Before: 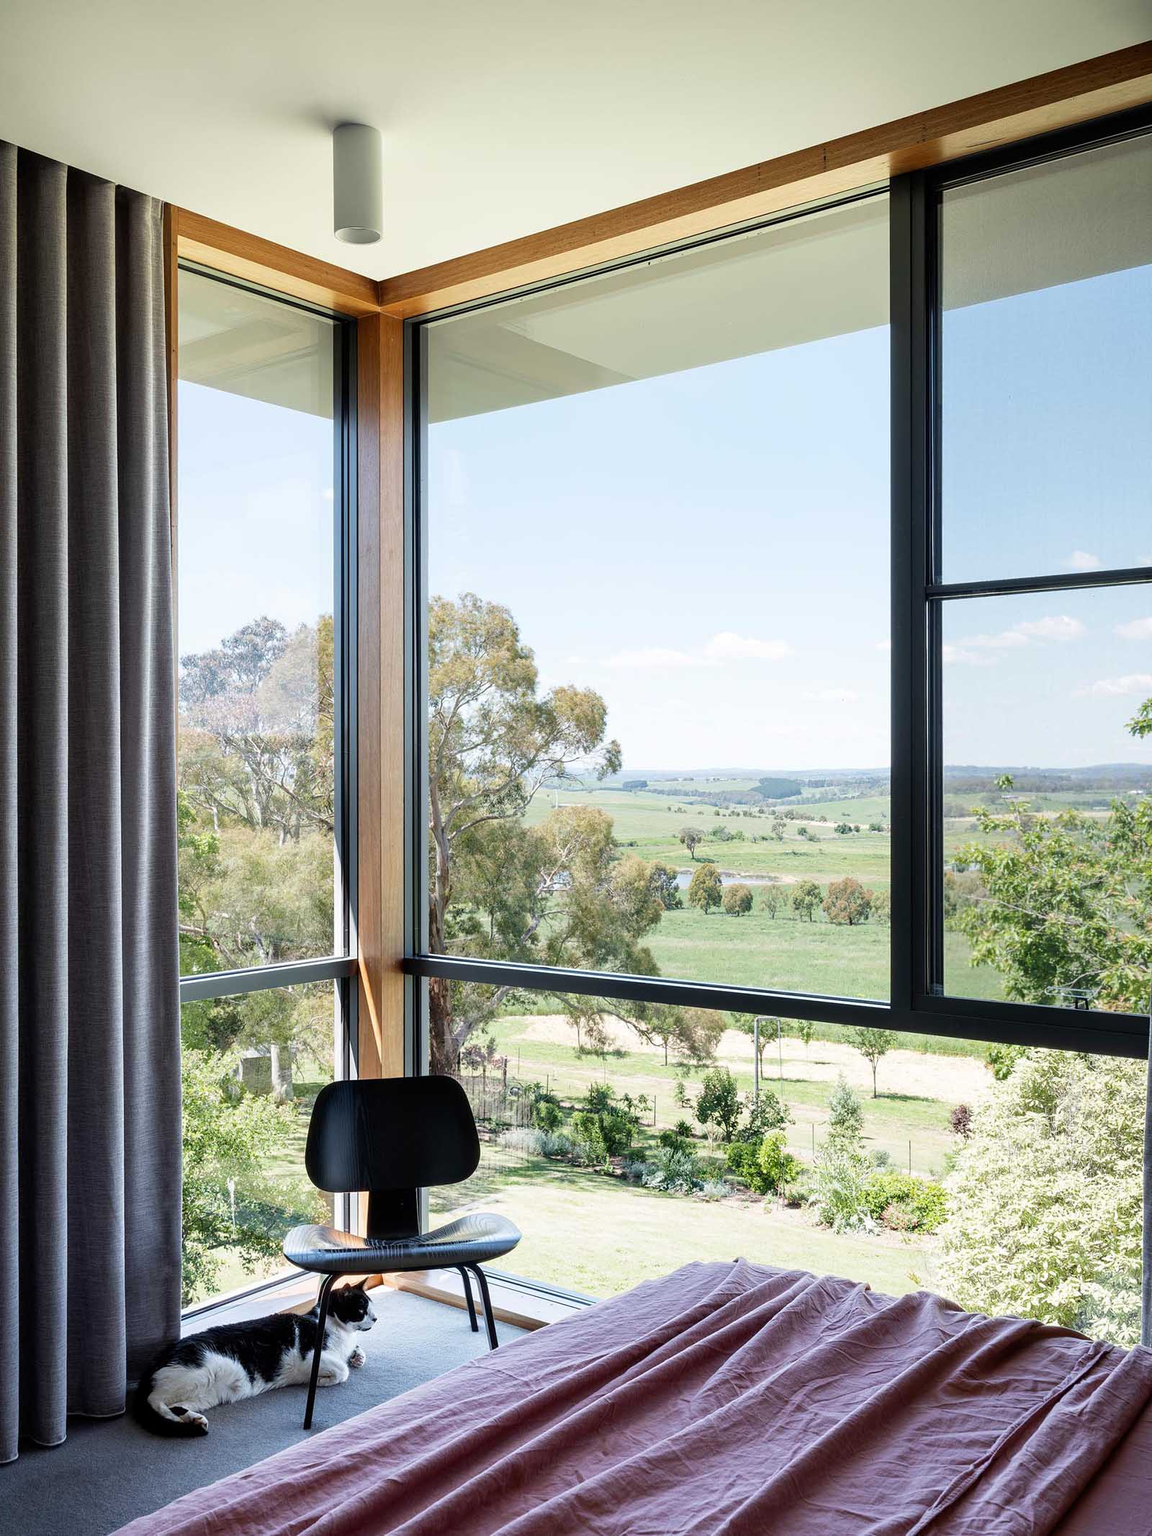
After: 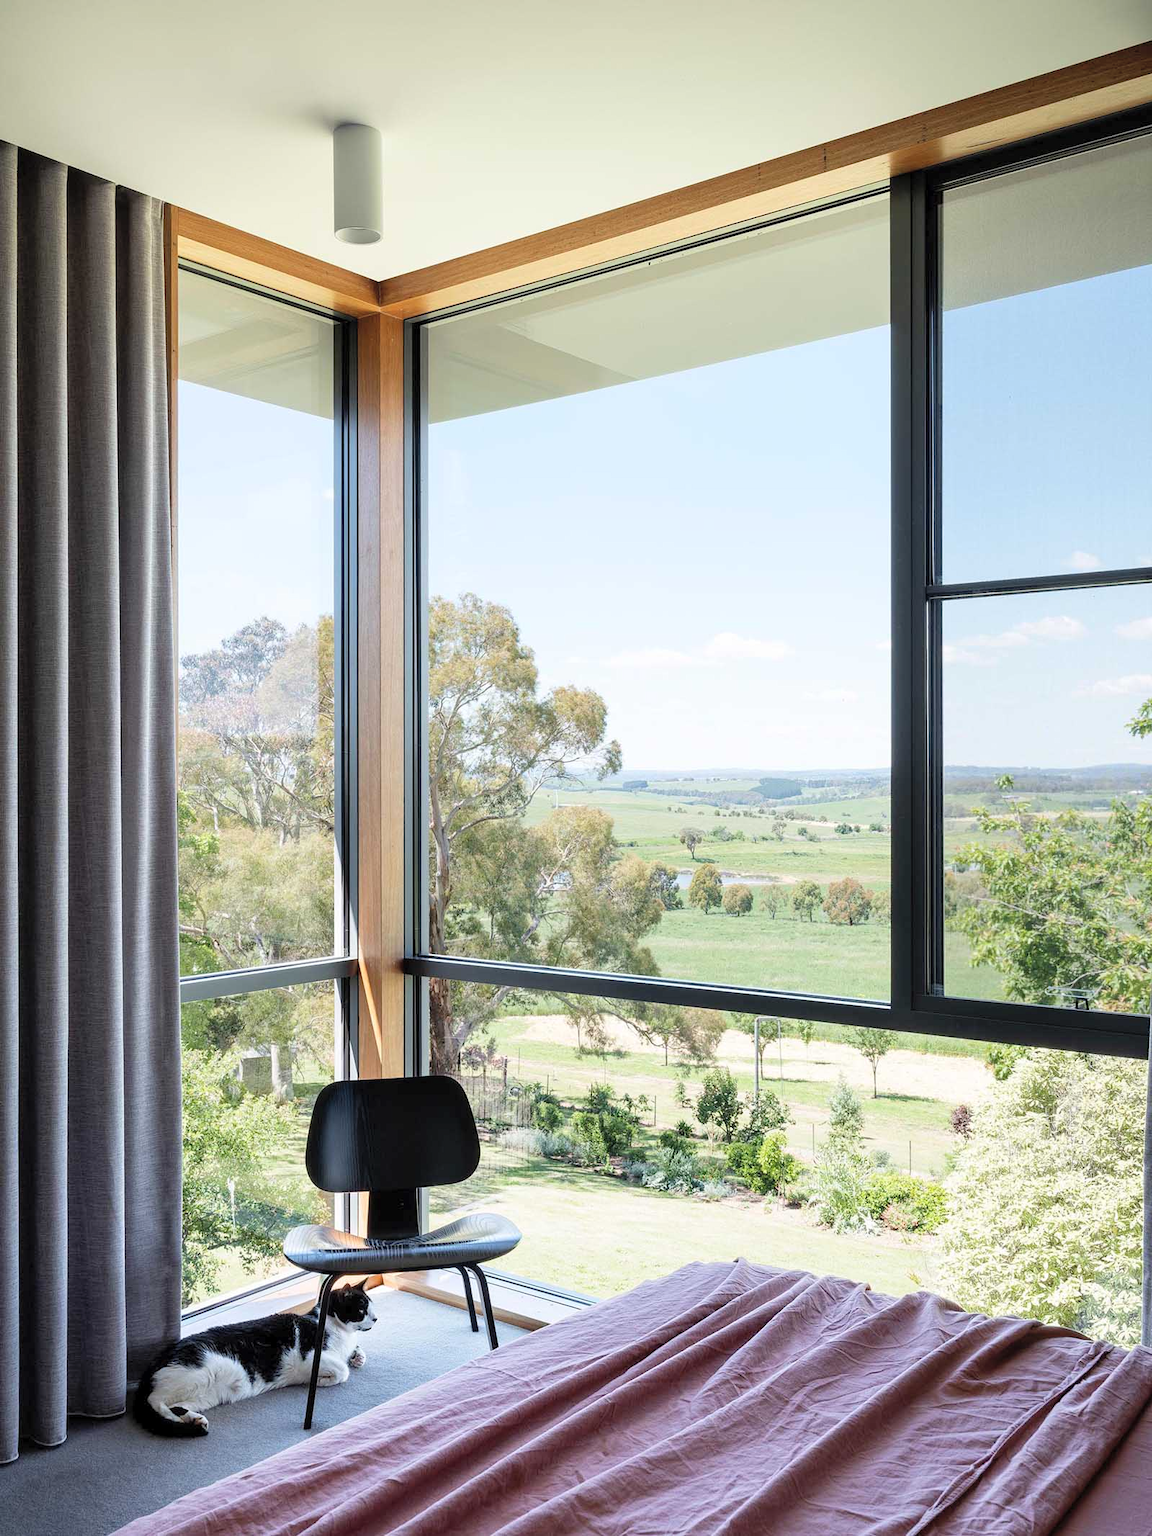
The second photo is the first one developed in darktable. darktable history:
contrast brightness saturation: brightness 0.138
